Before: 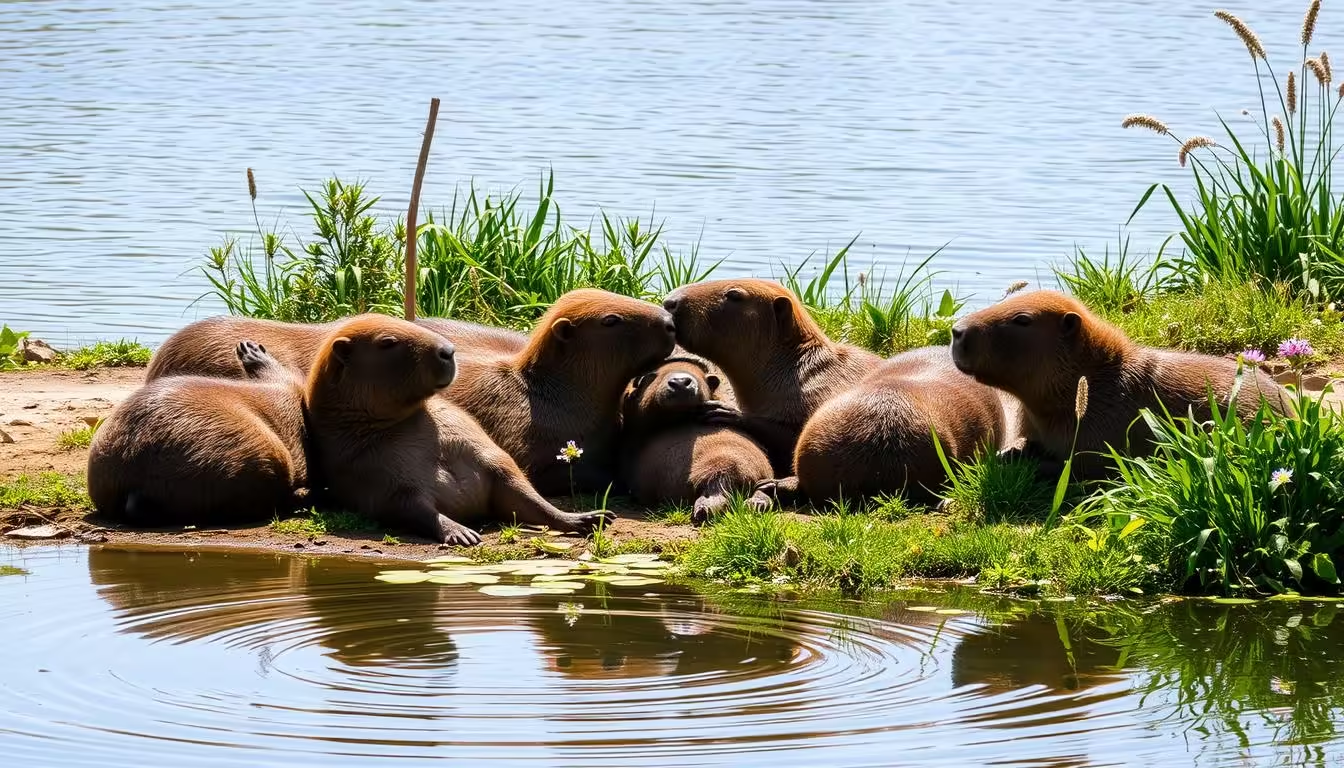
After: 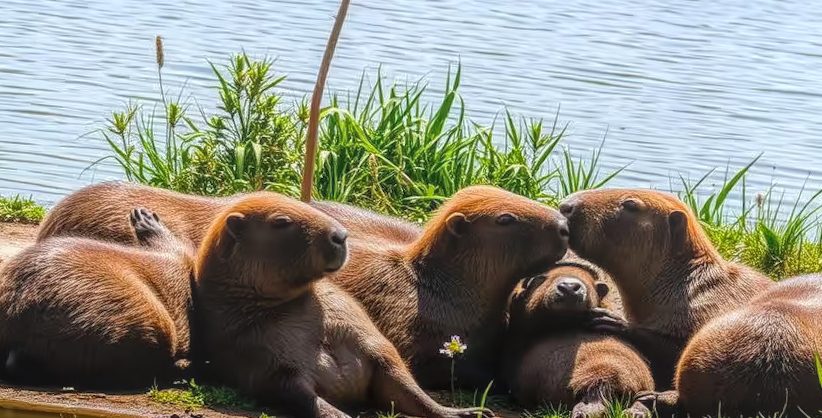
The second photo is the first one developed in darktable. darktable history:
crop and rotate: angle -4.99°, left 2.122%, top 6.945%, right 27.566%, bottom 30.519%
local contrast: highlights 66%, shadows 33%, detail 166%, midtone range 0.2
